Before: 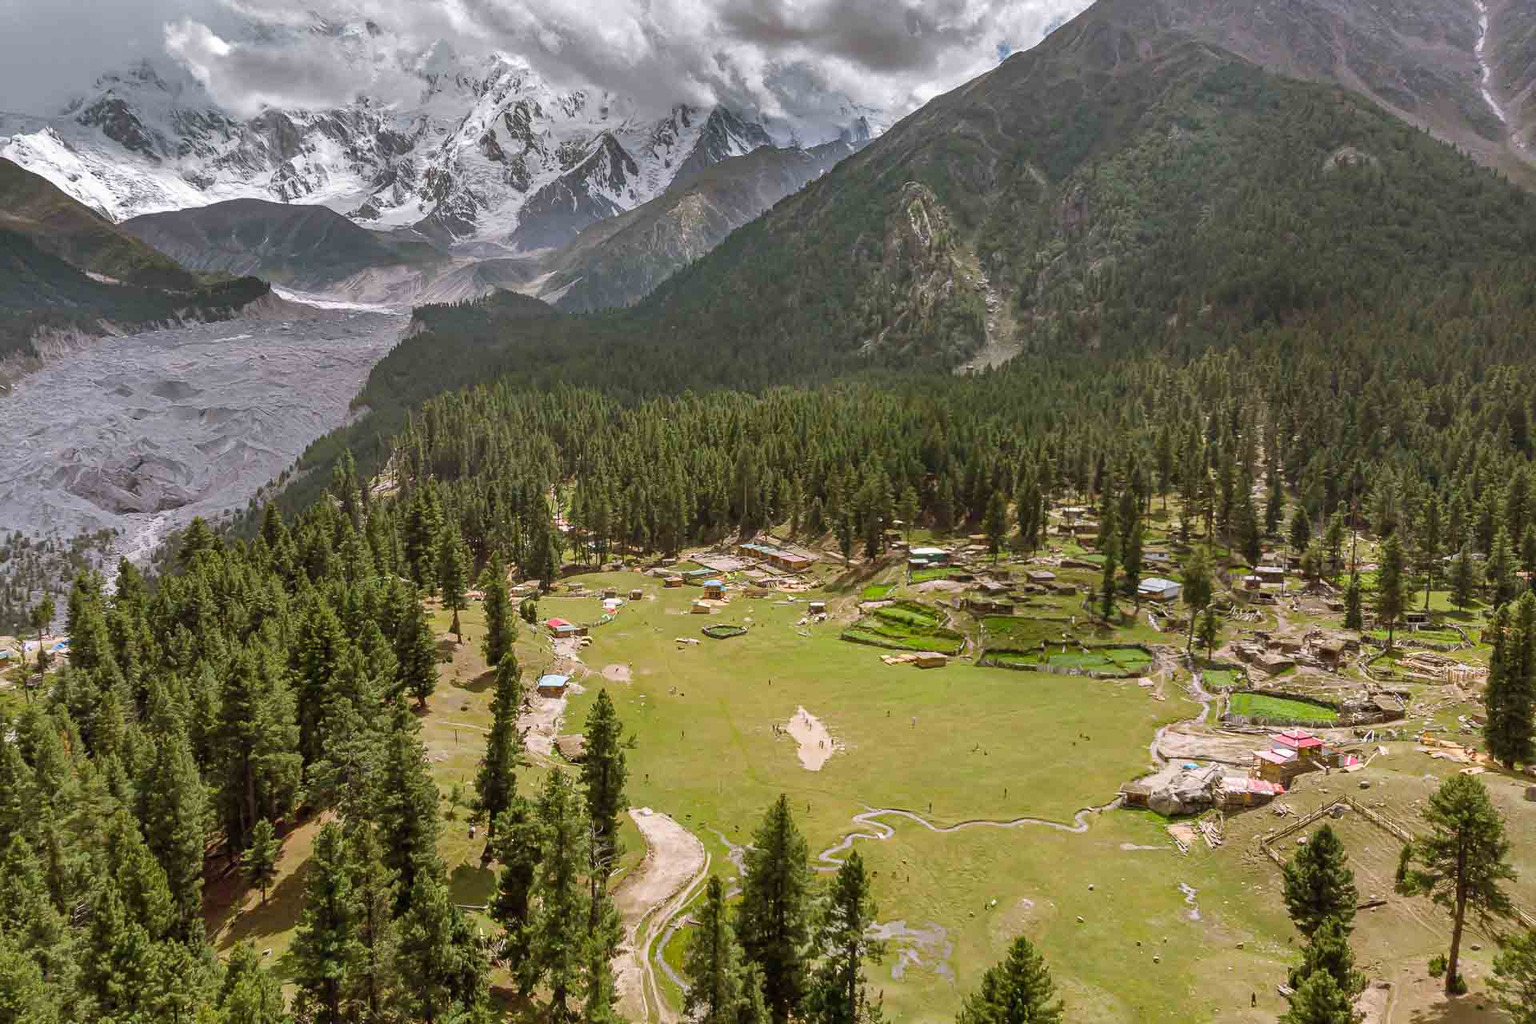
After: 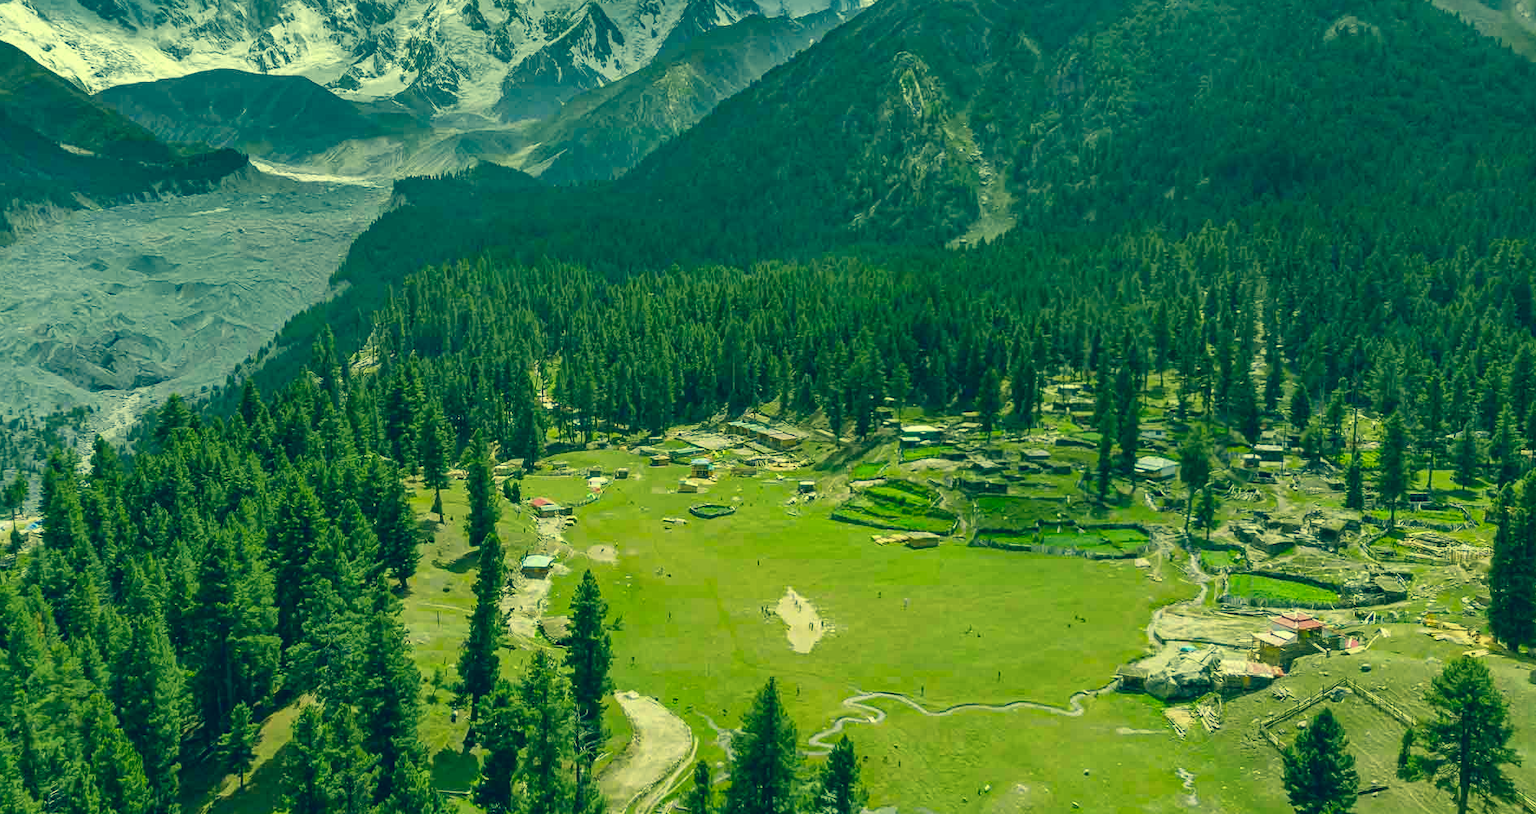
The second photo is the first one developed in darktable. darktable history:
tone equalizer: on, module defaults
crop and rotate: left 1.814%, top 12.818%, right 0.25%, bottom 9.225%
color correction: highlights a* -15.58, highlights b* 40, shadows a* -40, shadows b* -26.18
